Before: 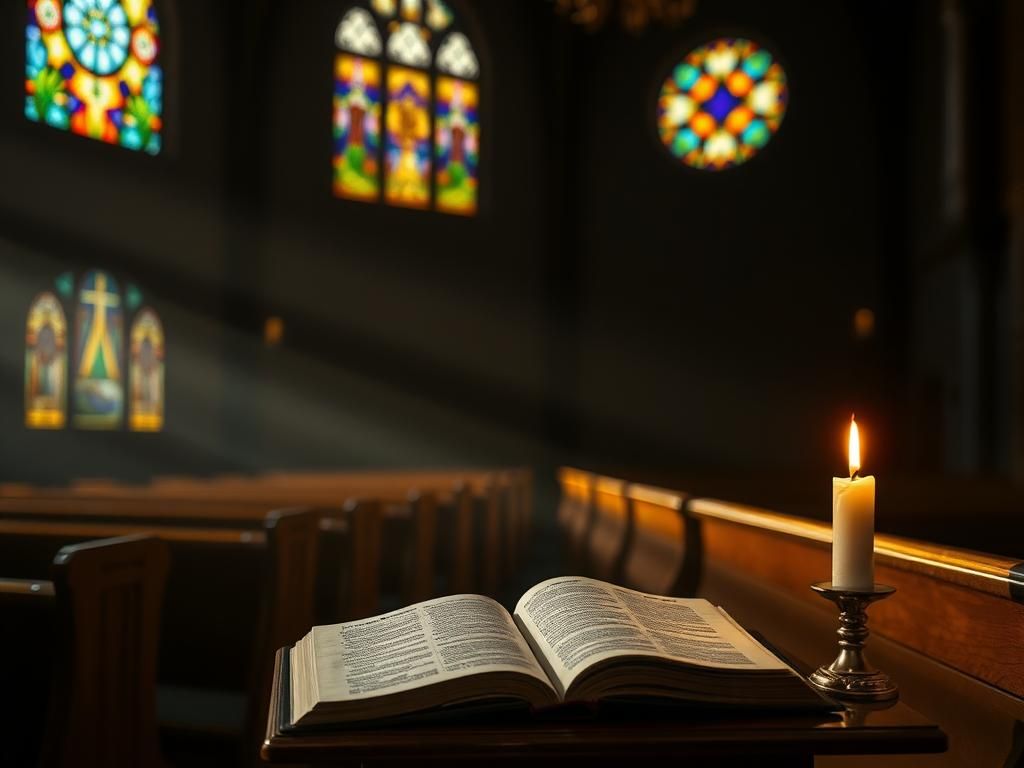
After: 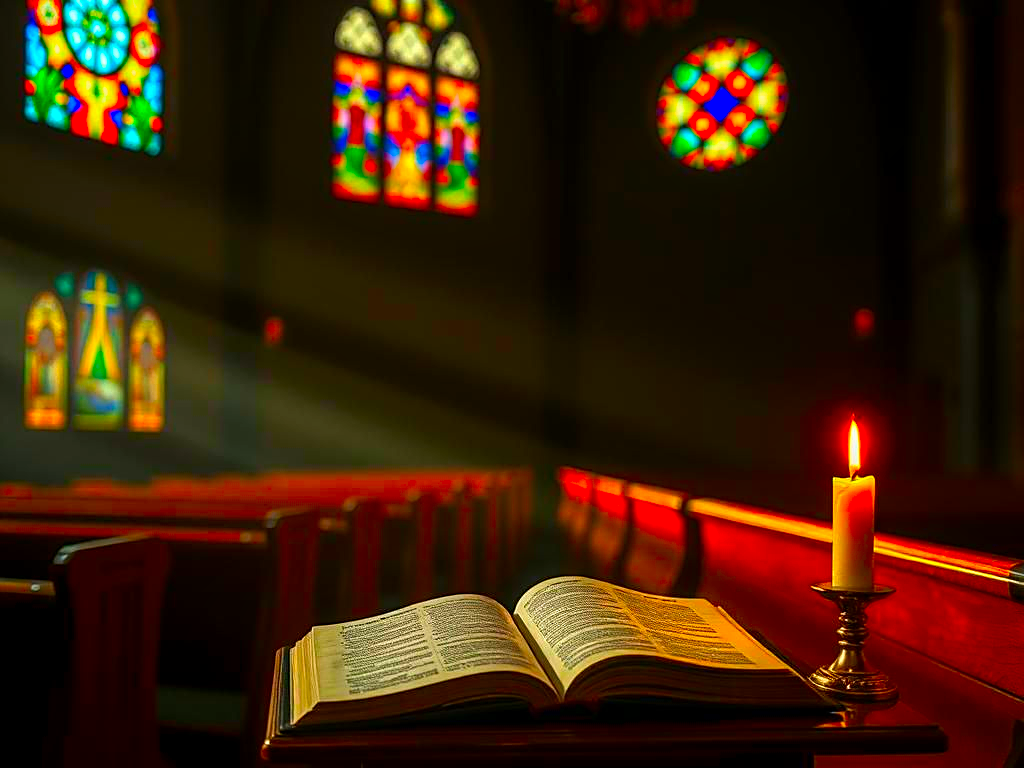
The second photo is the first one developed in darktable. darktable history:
sharpen: on, module defaults
local contrast: on, module defaults
color correction: highlights b* -0.019, saturation 2.95
